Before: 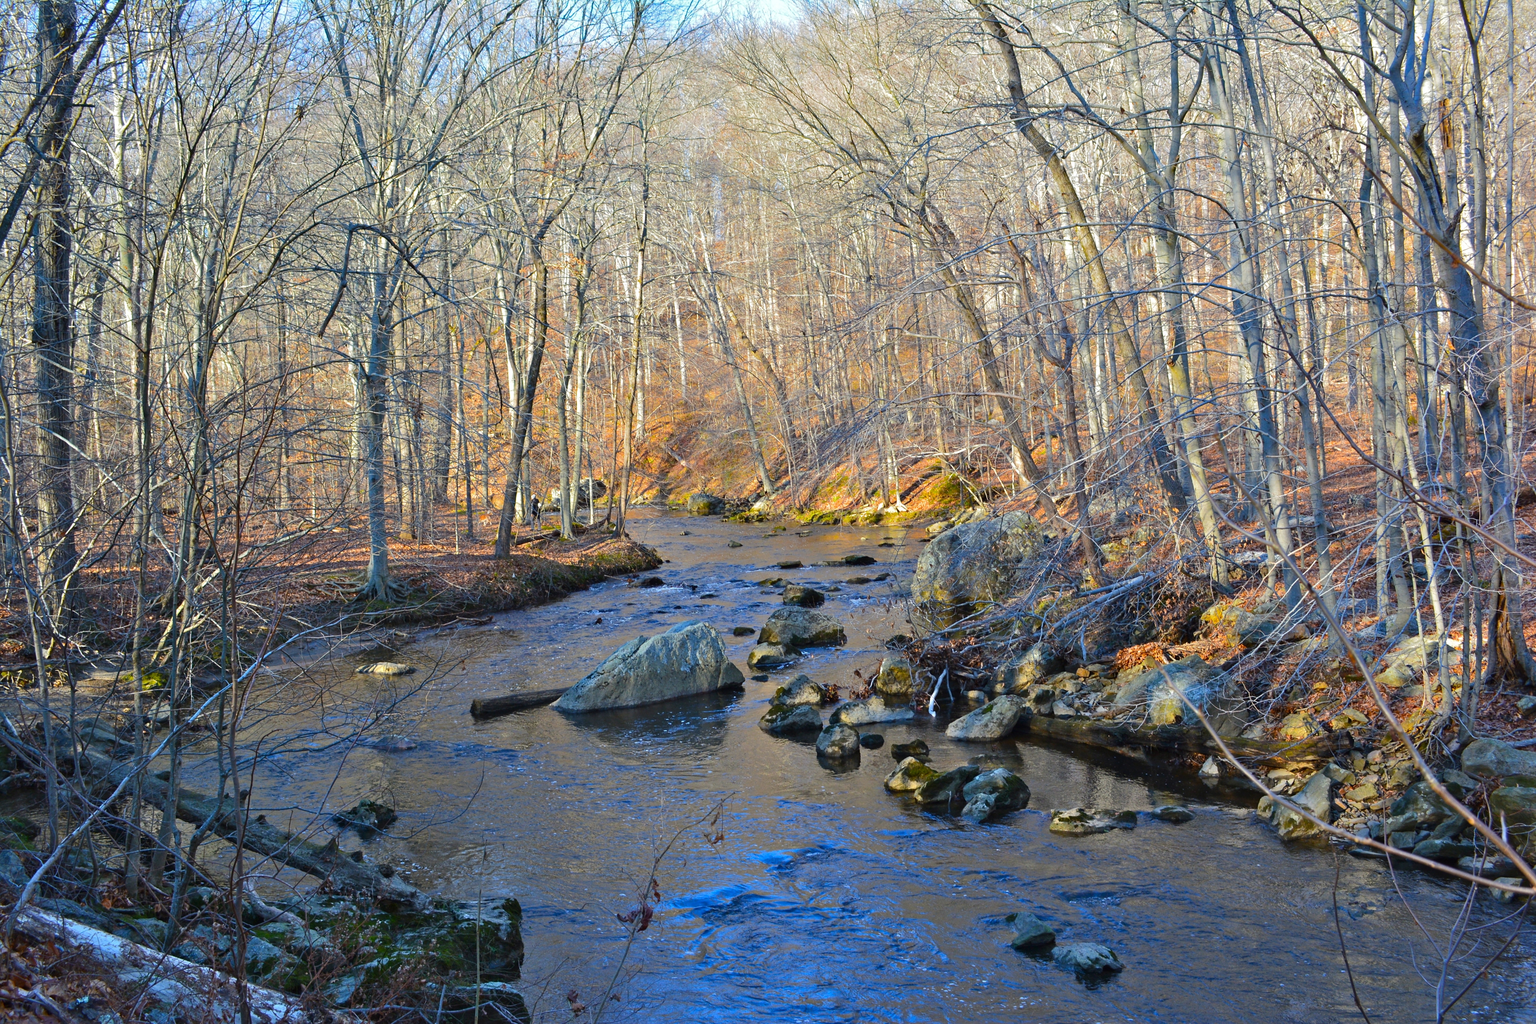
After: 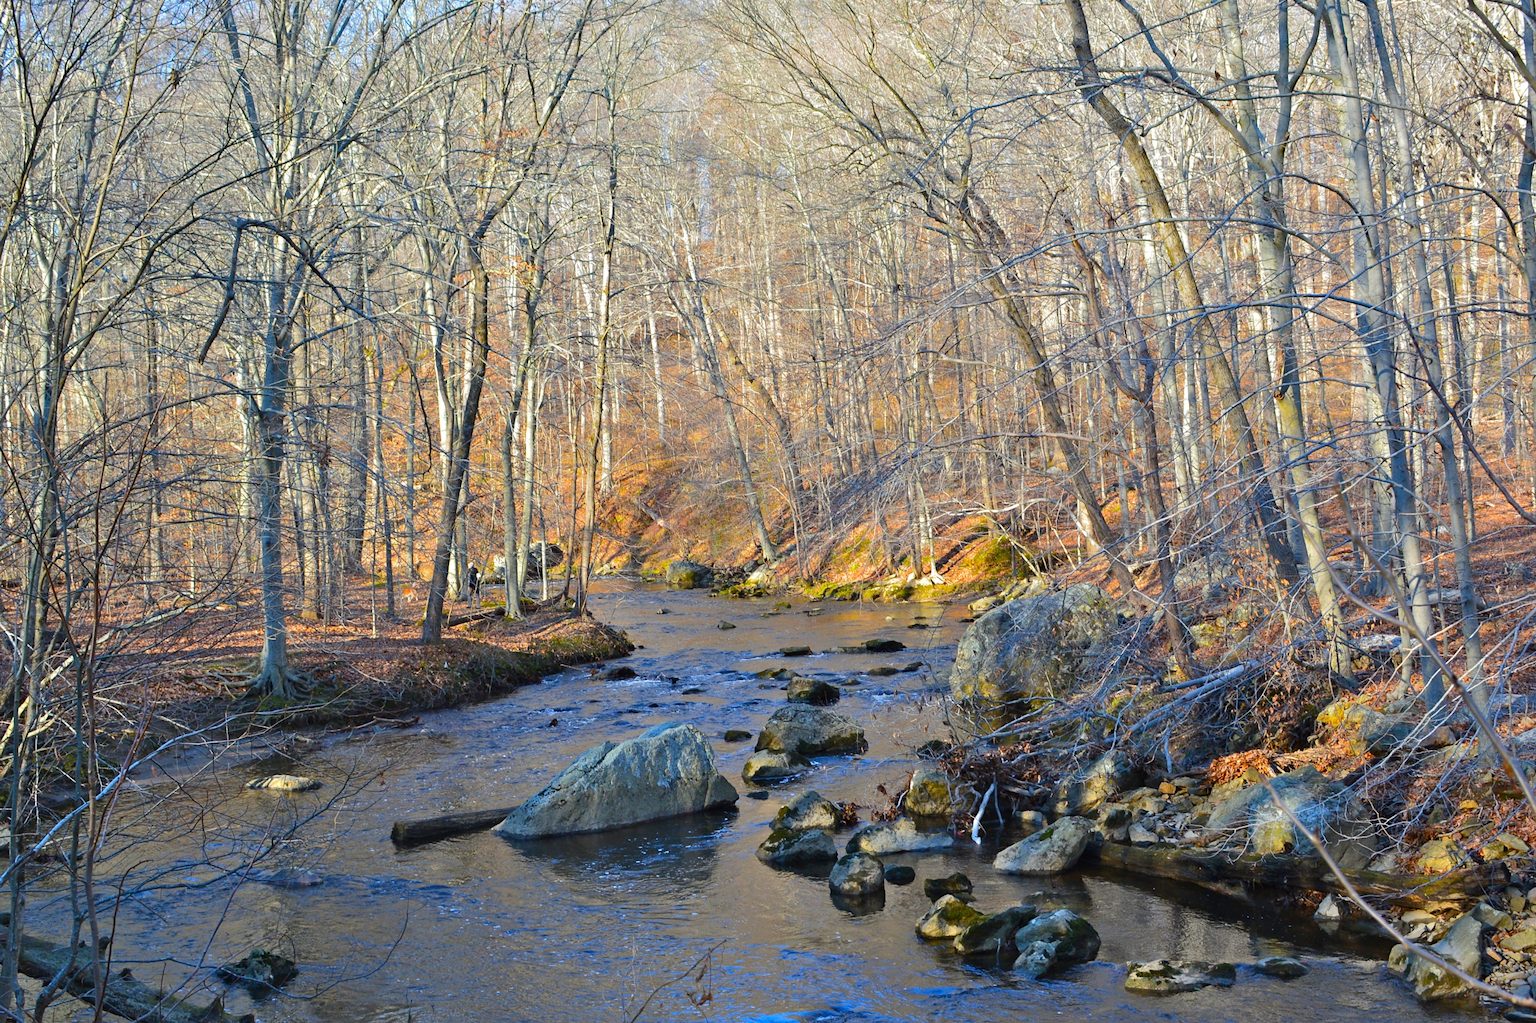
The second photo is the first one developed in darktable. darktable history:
crop and rotate: left 10.569%, top 5.017%, right 10.499%, bottom 16.128%
